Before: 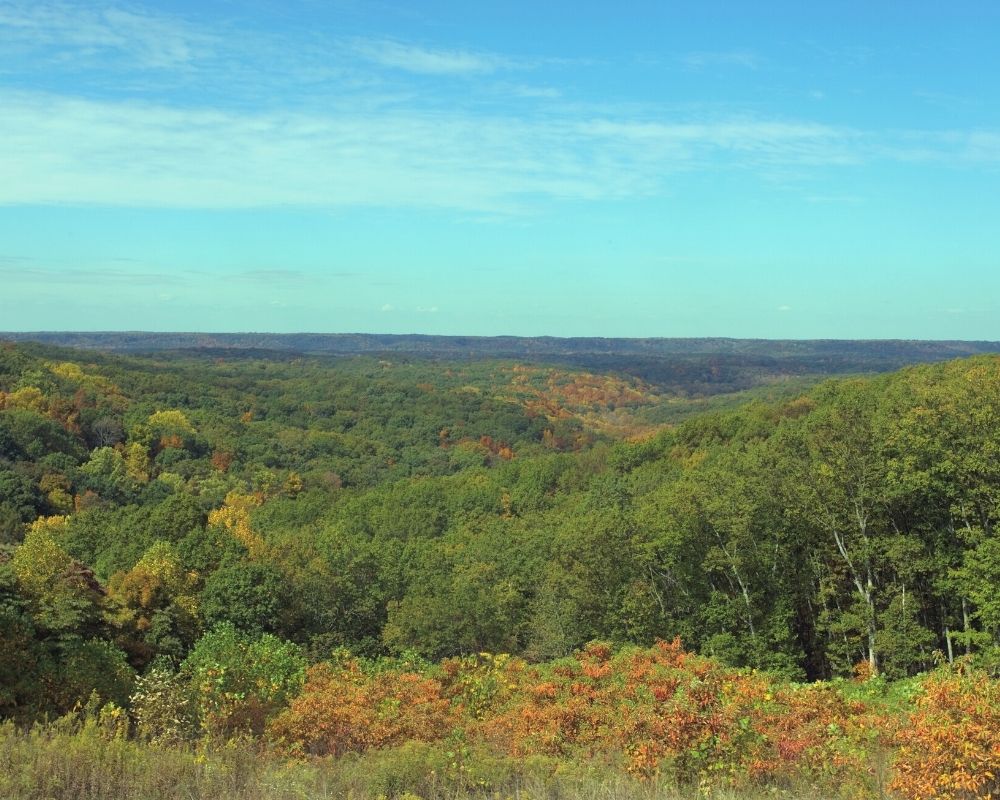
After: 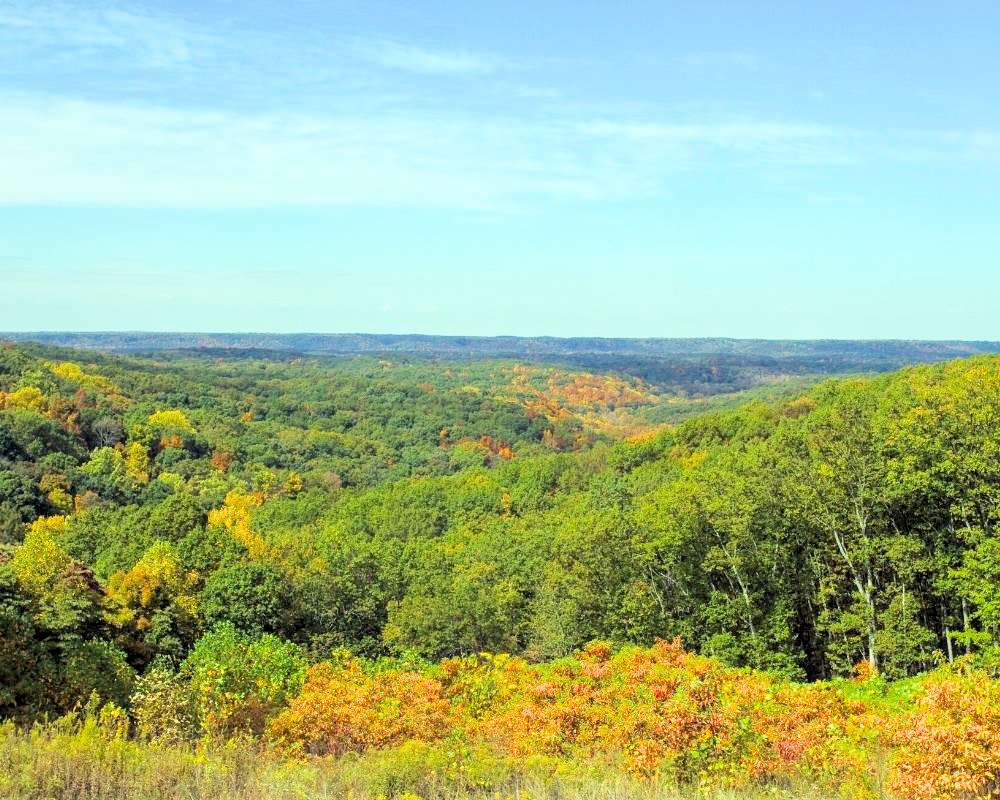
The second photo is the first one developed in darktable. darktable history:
color balance rgb: perceptual saturation grading › global saturation 30%, global vibrance 10%
local contrast: on, module defaults
exposure: black level correction 0, exposure 1.1 EV, compensate exposure bias true, compensate highlight preservation false
filmic rgb: black relative exposure -5 EV, hardness 2.88, contrast 1.3, highlights saturation mix -30%
